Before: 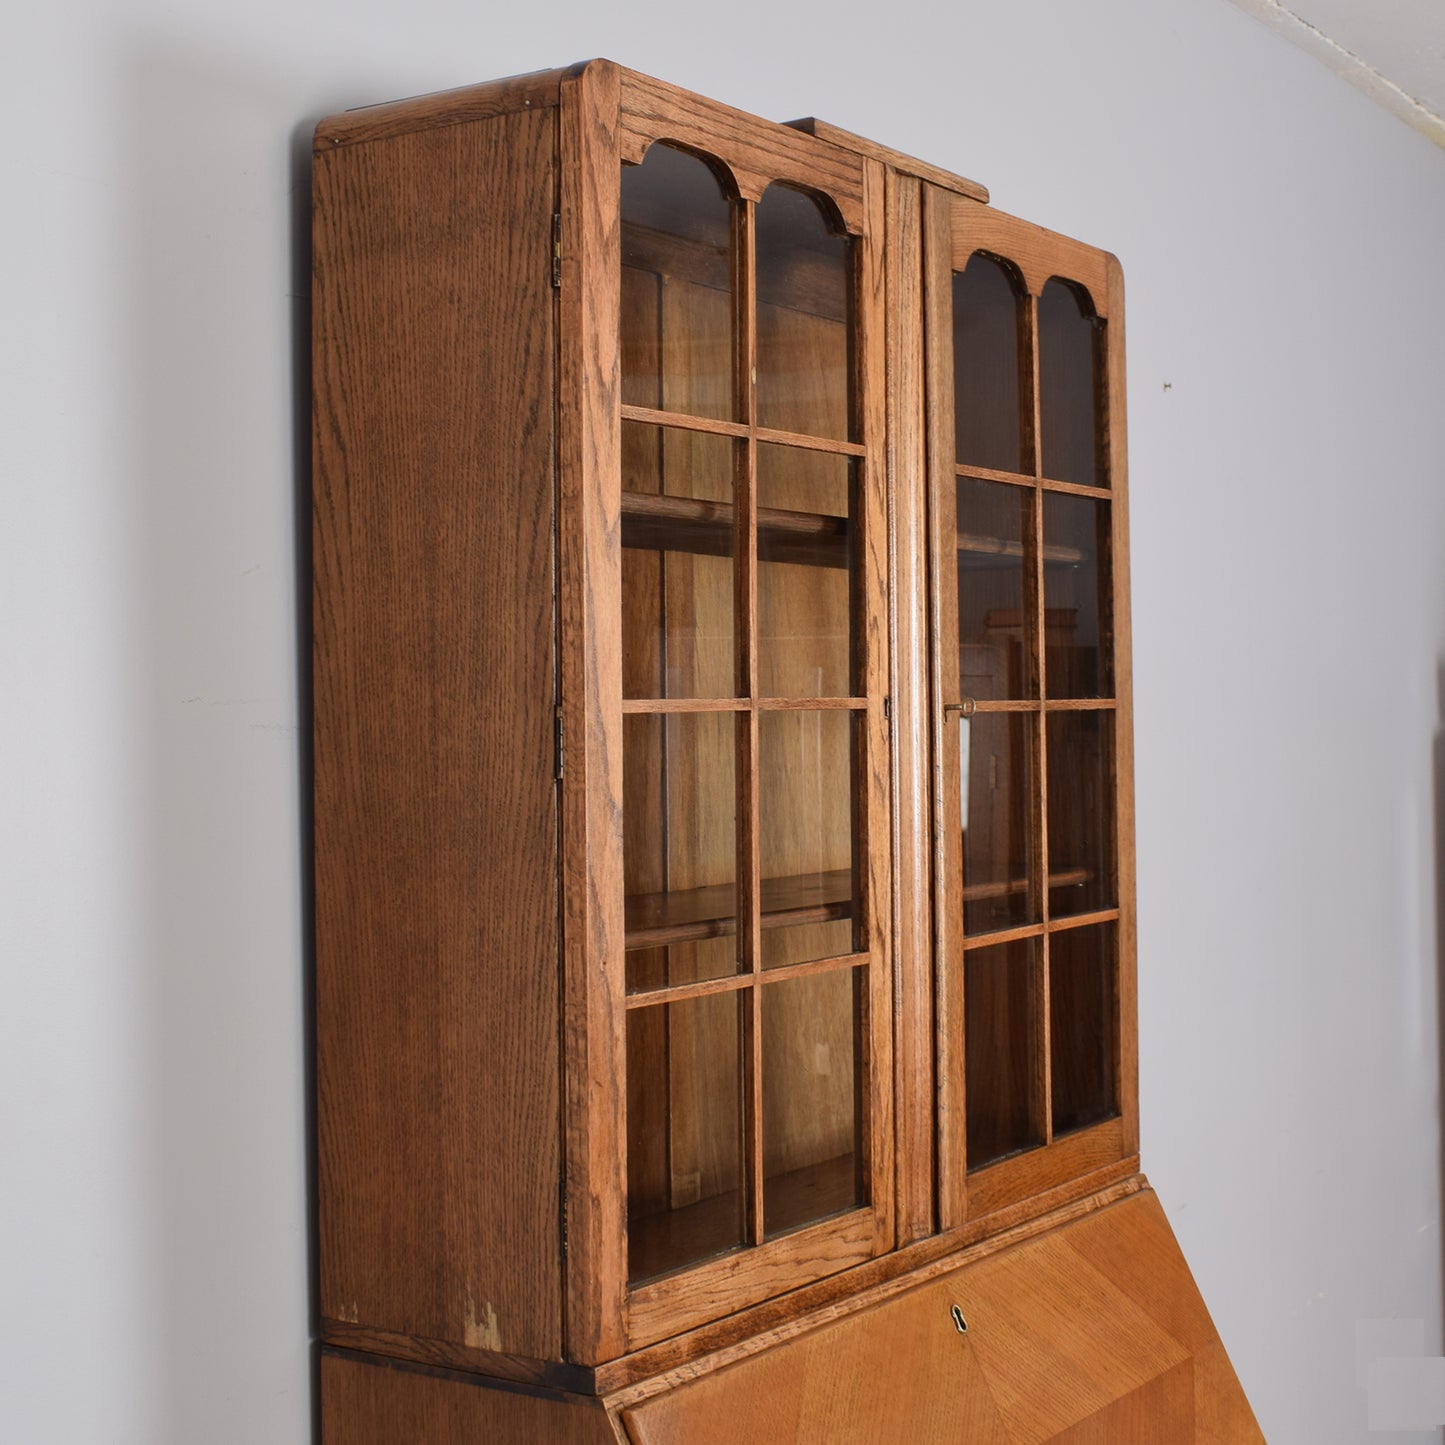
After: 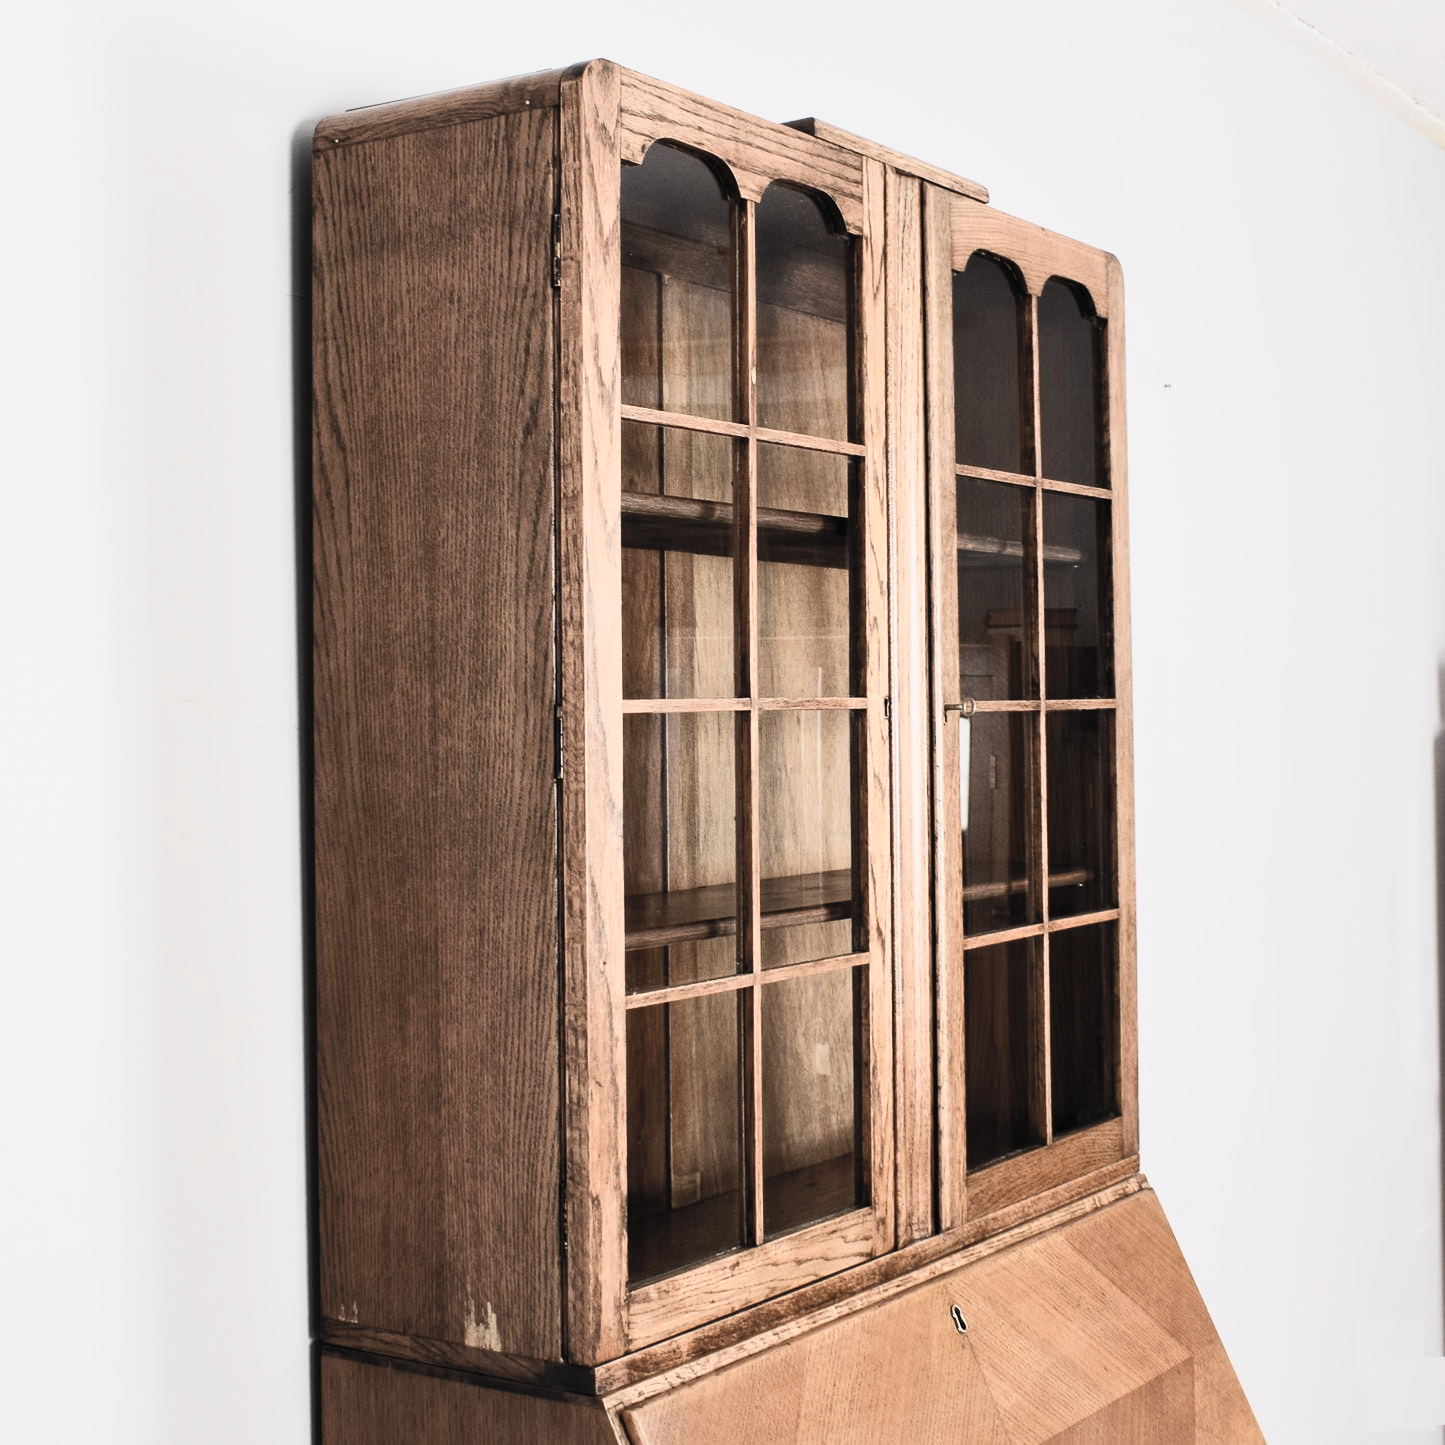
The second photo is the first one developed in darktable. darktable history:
filmic rgb: black relative exposure -6.06 EV, white relative exposure 6.95 EV, hardness 2.26
contrast brightness saturation: contrast 0.572, brightness 0.569, saturation -0.335
